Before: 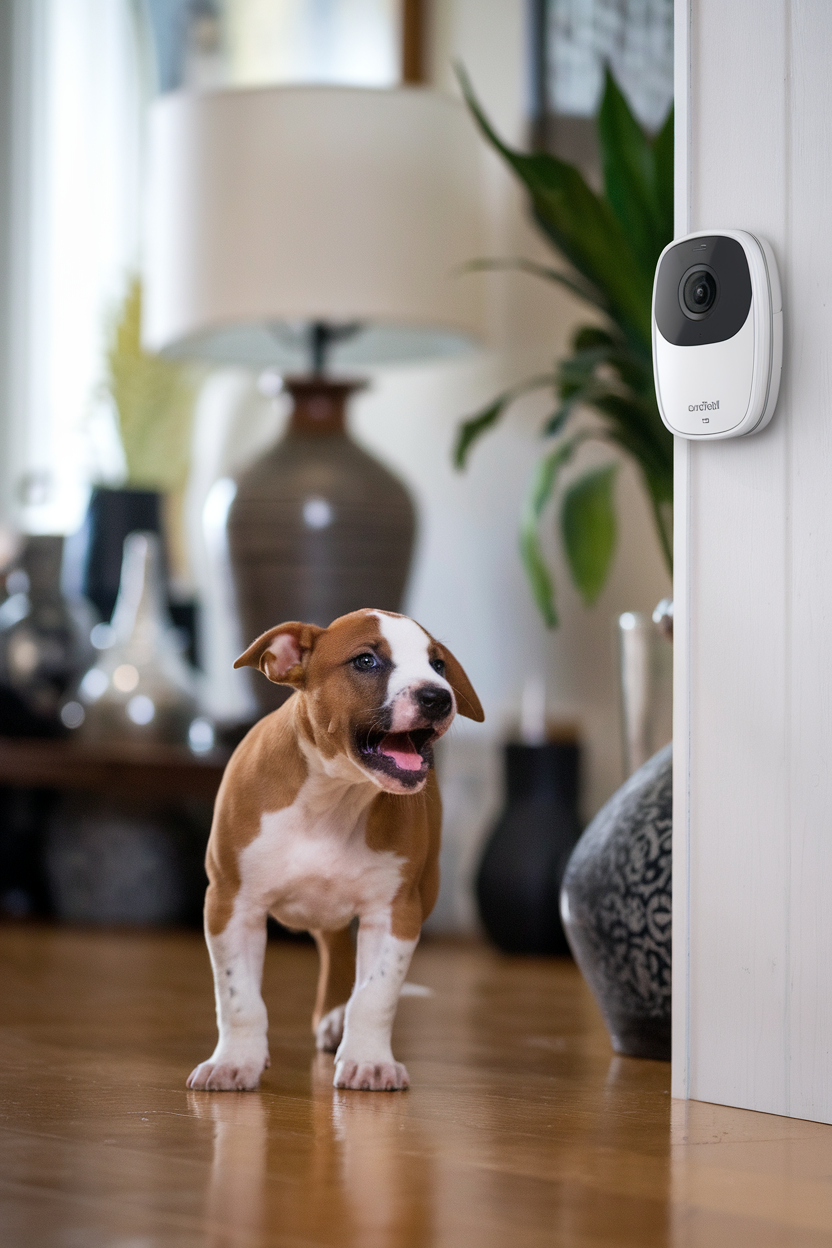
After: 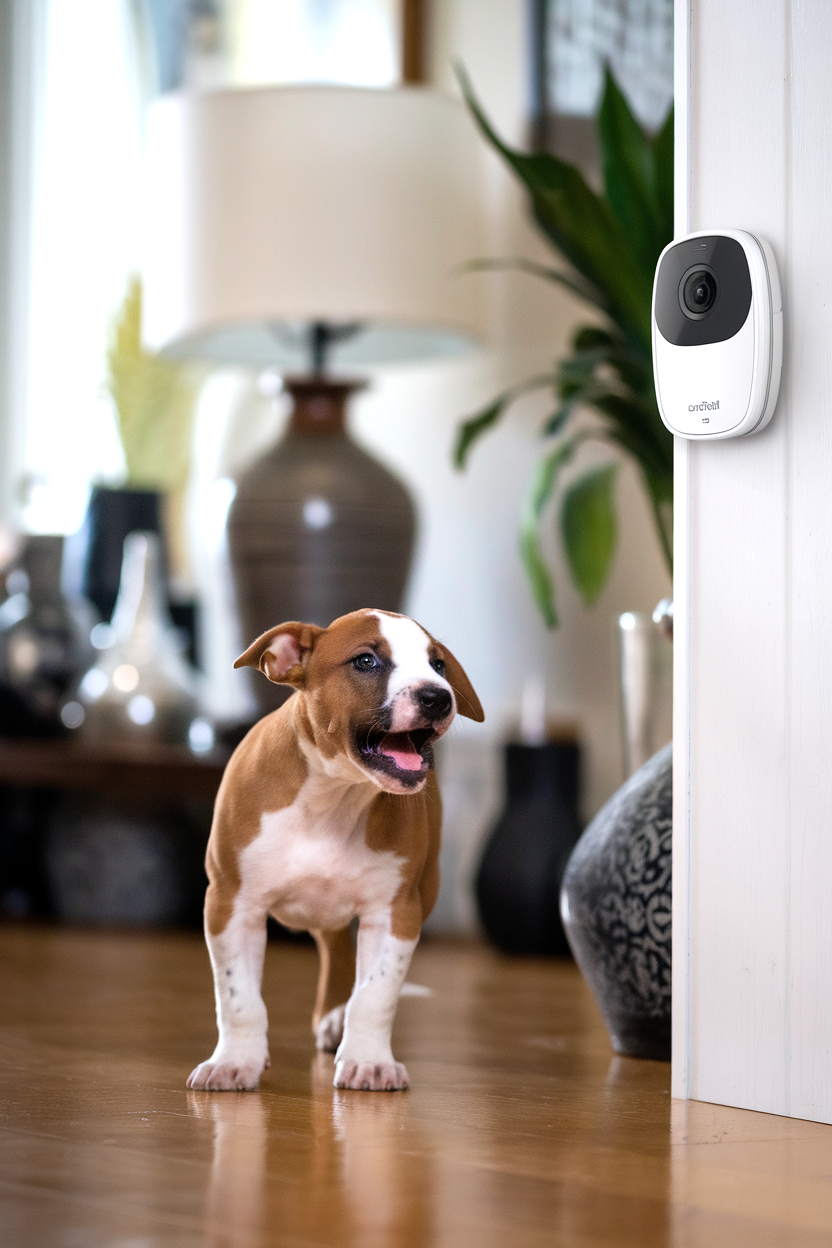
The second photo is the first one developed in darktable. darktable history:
tone equalizer: -8 EV -0.451 EV, -7 EV -0.403 EV, -6 EV -0.34 EV, -5 EV -0.25 EV, -3 EV 0.226 EV, -2 EV 0.309 EV, -1 EV 0.396 EV, +0 EV 0.423 EV
